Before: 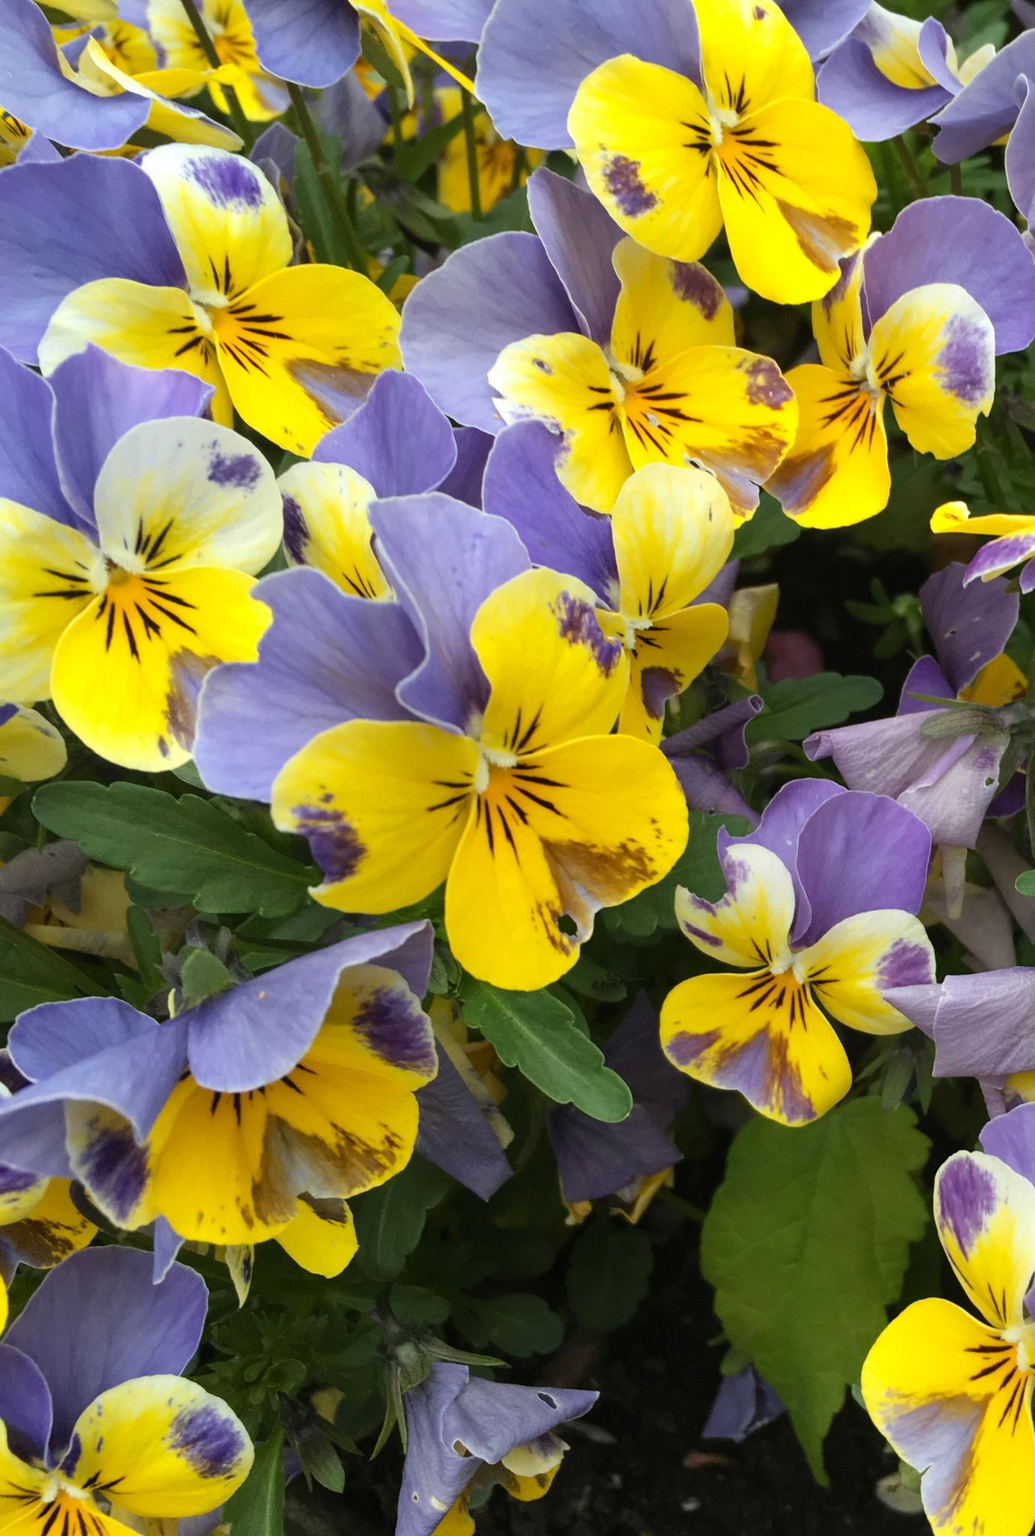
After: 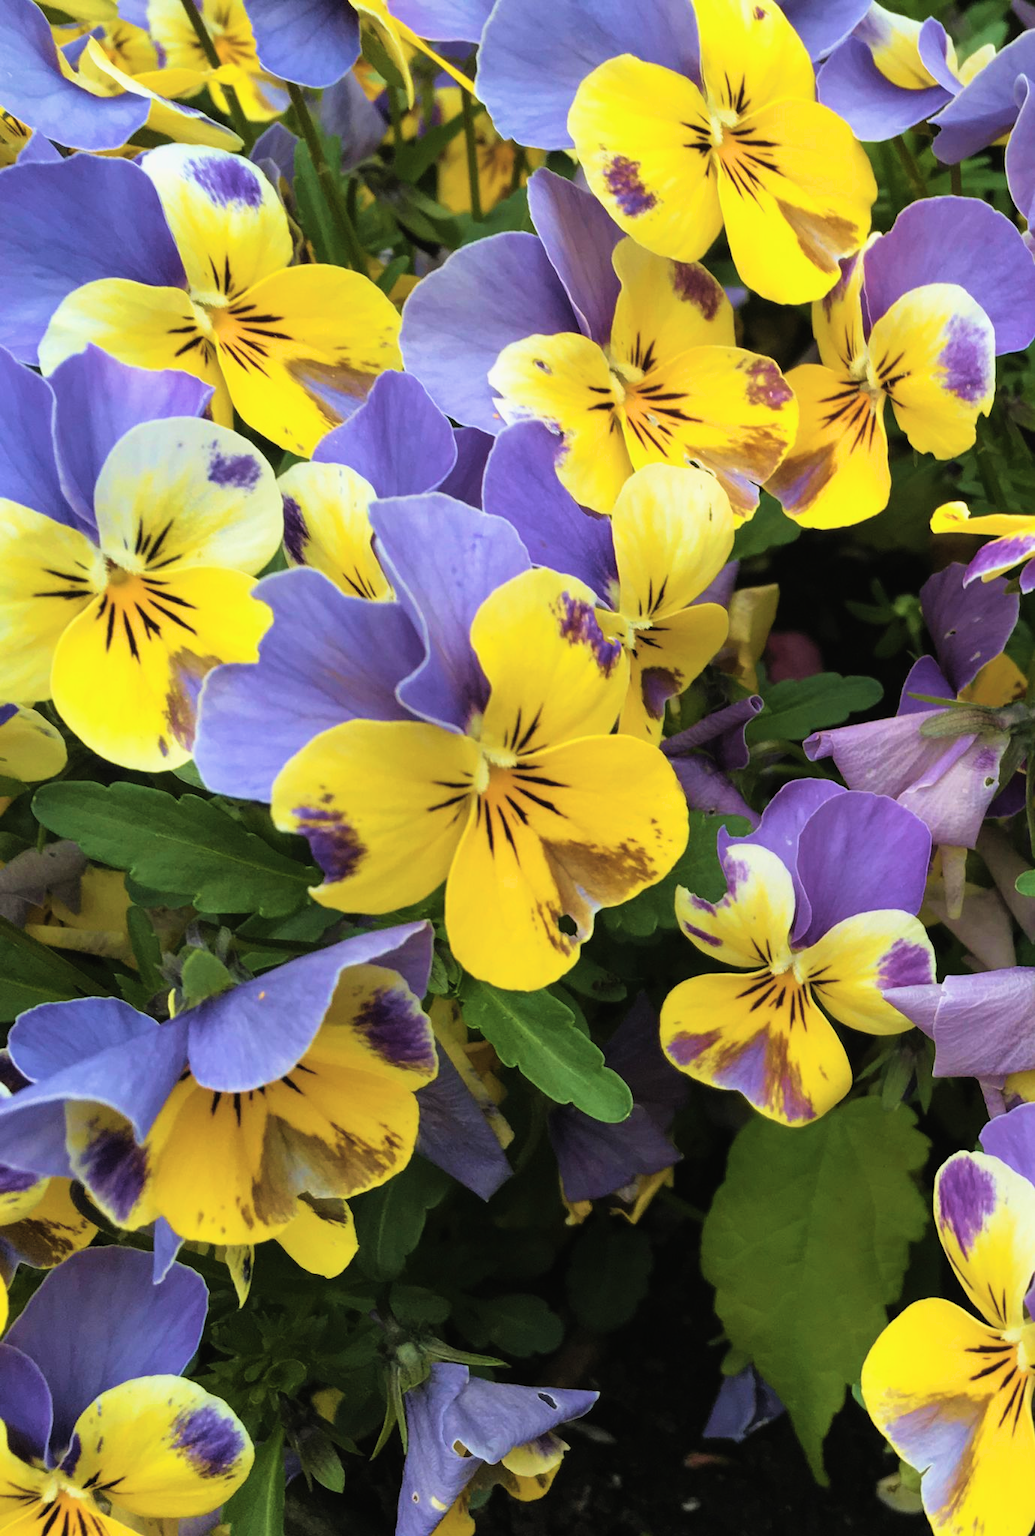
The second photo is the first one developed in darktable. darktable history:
exposure: black level correction -0.016, compensate highlight preservation false
filmic rgb: black relative exposure -4.91 EV, white relative exposure 2.82 EV, hardness 3.69
velvia: strength 74.59%
